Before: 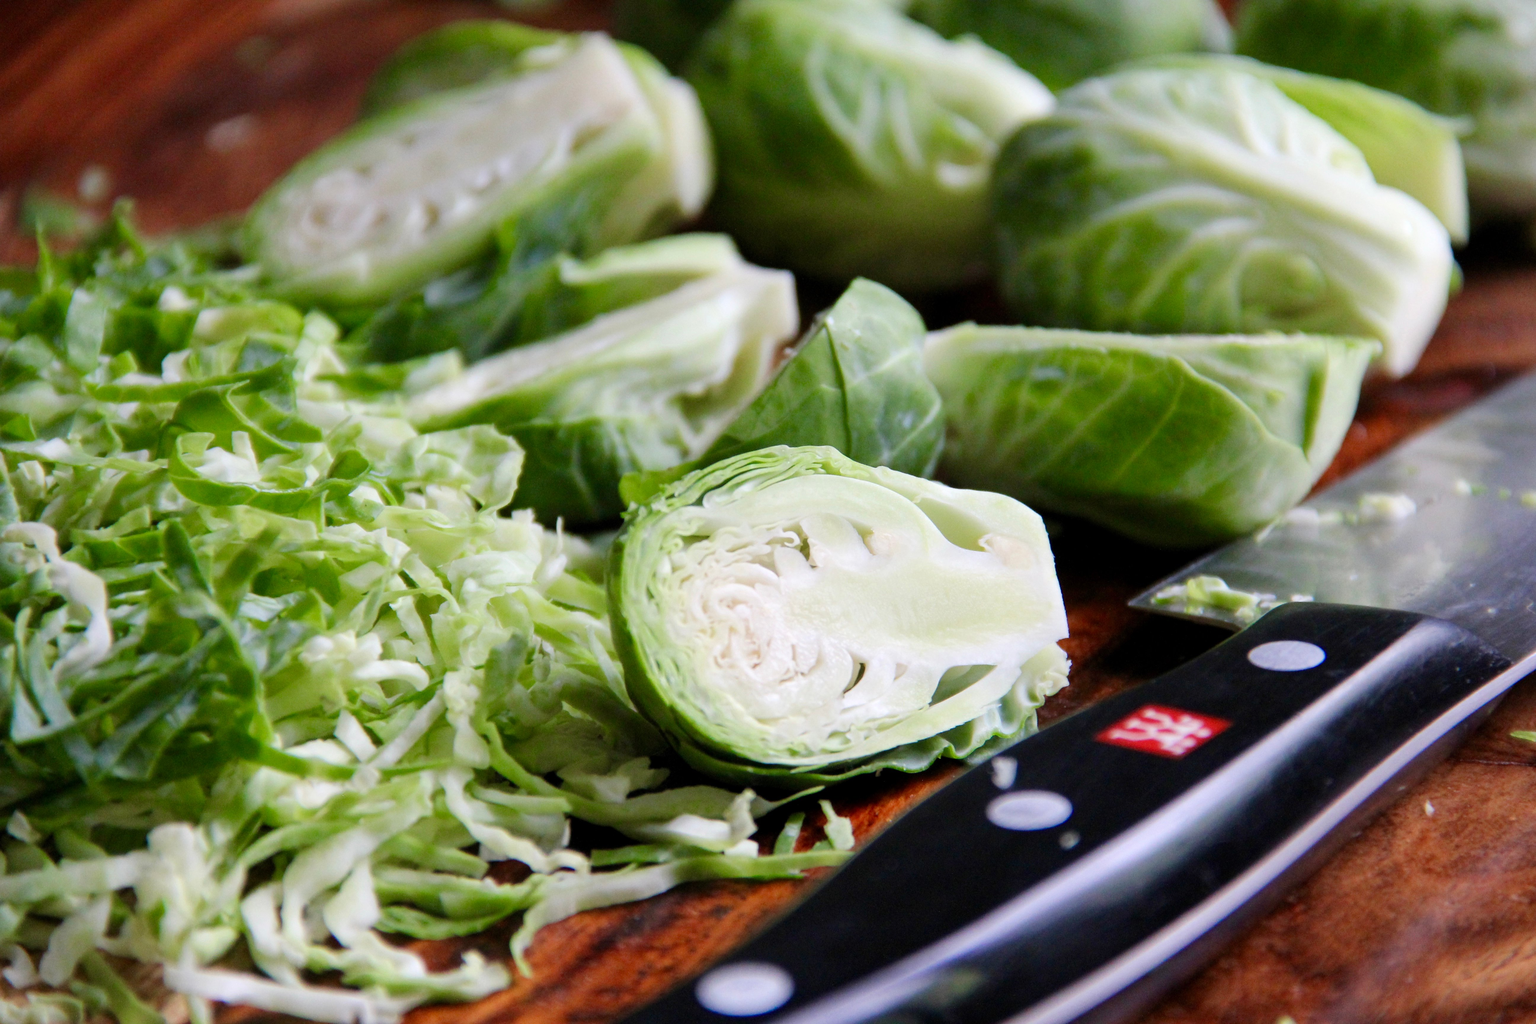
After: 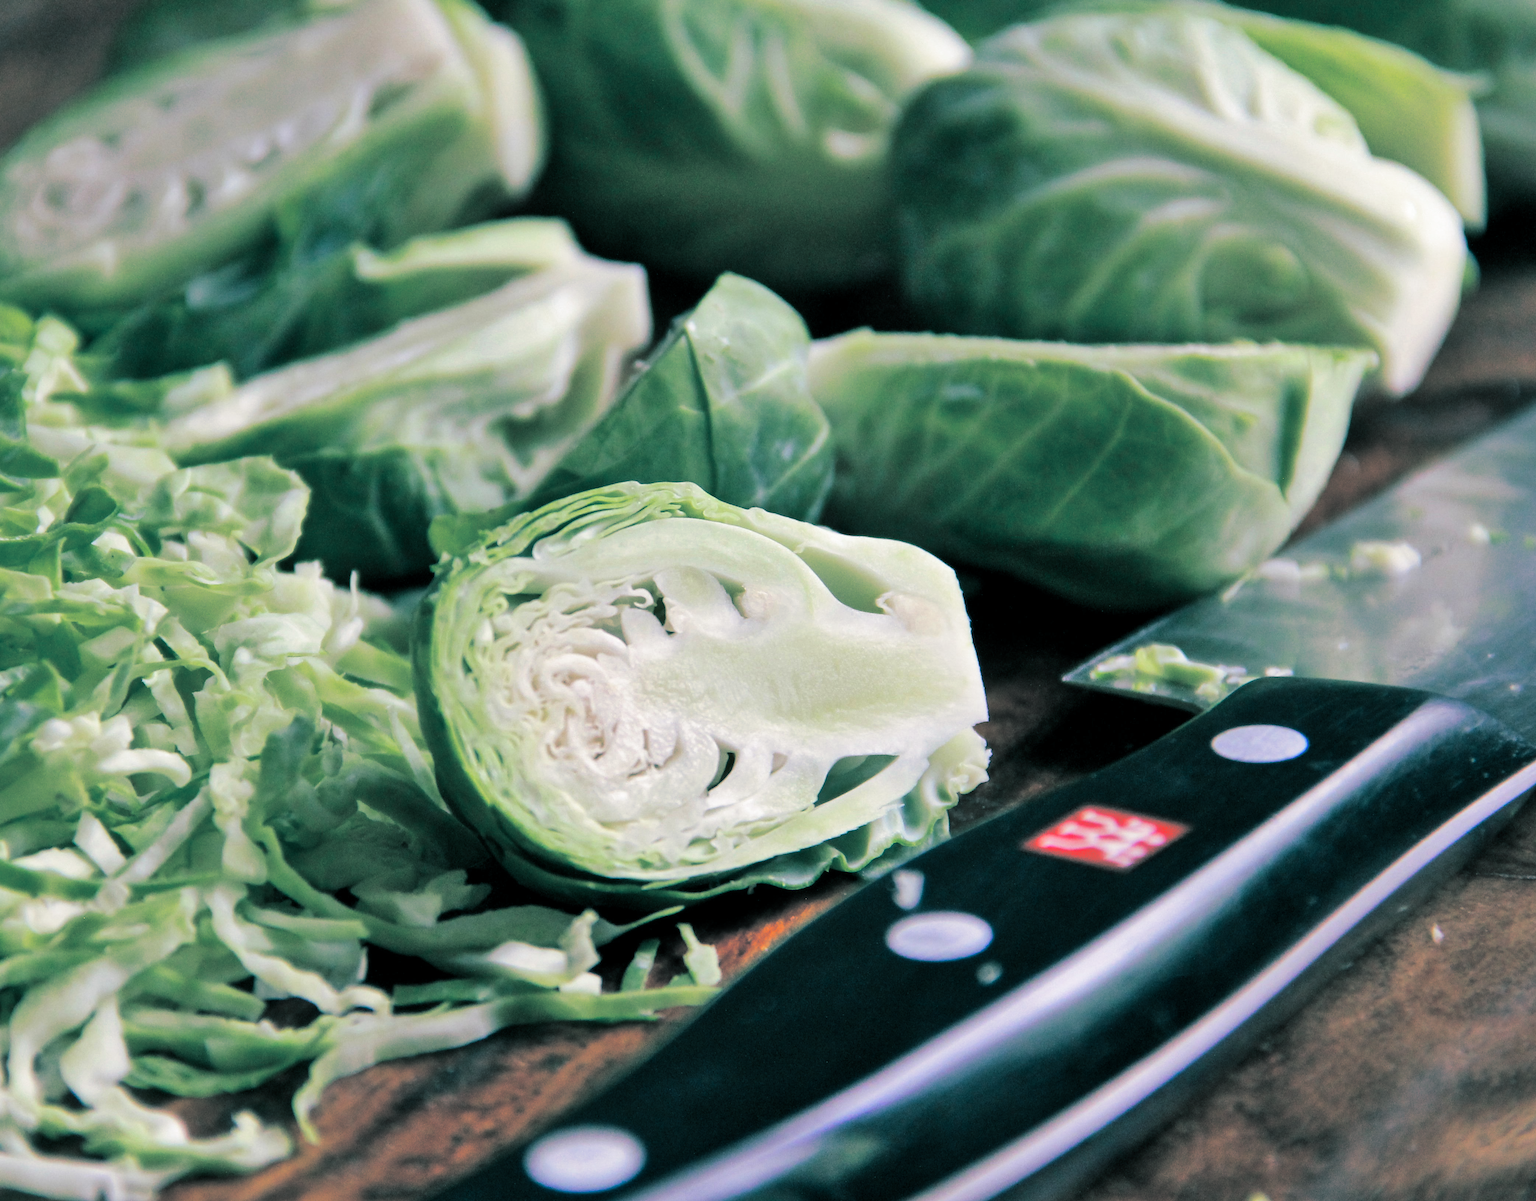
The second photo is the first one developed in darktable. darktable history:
split-toning: shadows › hue 186.43°, highlights › hue 49.29°, compress 30.29%
shadows and highlights: low approximation 0.01, soften with gaussian
crop and rotate: left 17.959%, top 5.771%, right 1.742%
